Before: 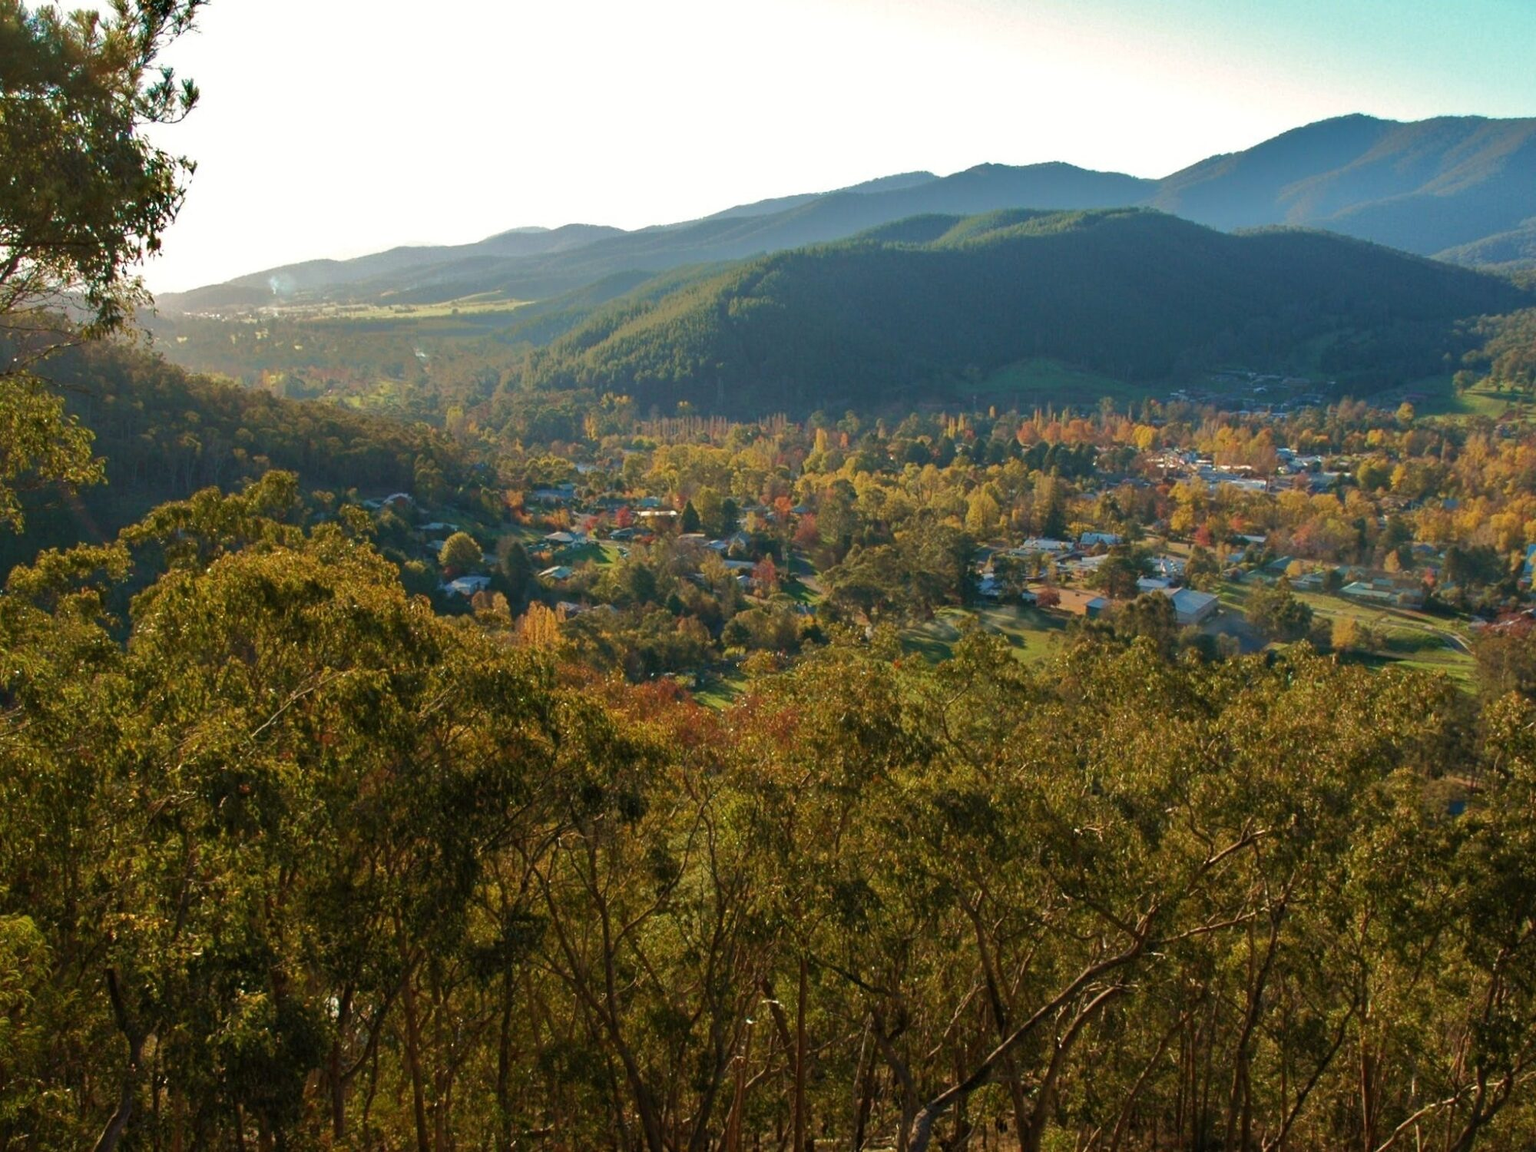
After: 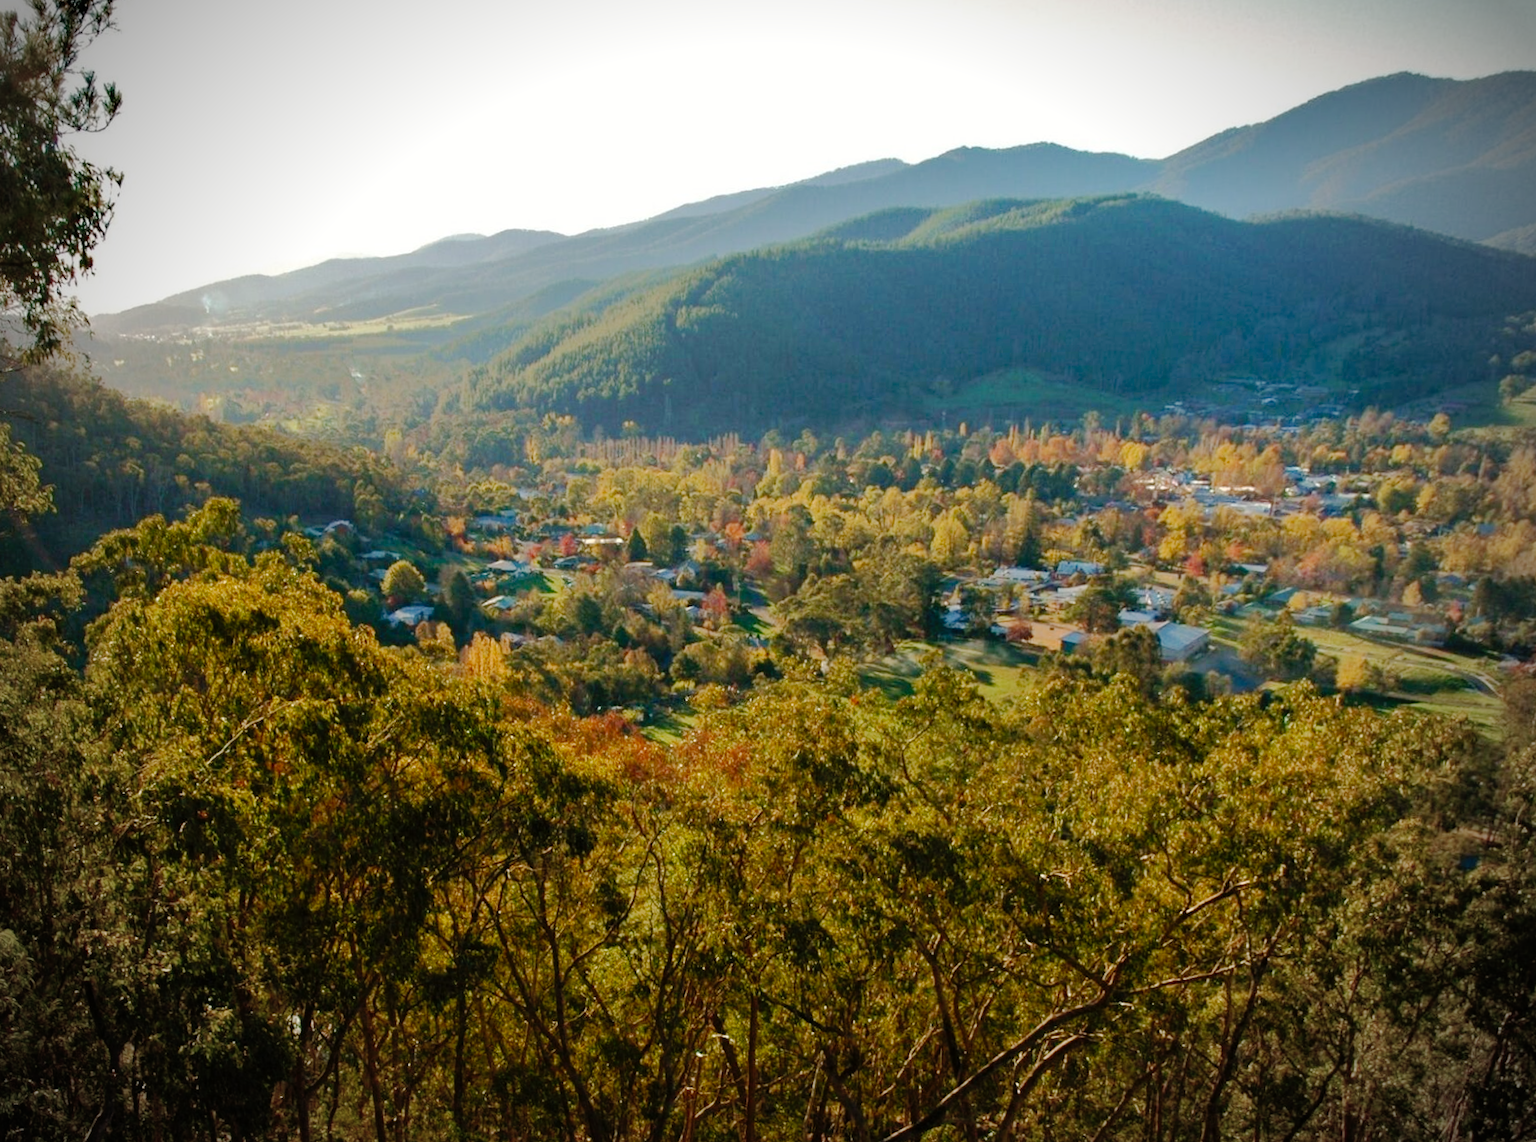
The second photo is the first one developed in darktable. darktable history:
vignetting: fall-off start 75%, brightness -0.692, width/height ratio 1.084
rotate and perspective: rotation 0.062°, lens shift (vertical) 0.115, lens shift (horizontal) -0.133, crop left 0.047, crop right 0.94, crop top 0.061, crop bottom 0.94
tone curve: curves: ch0 [(0, 0) (0.003, 0.001) (0.011, 0.008) (0.025, 0.015) (0.044, 0.025) (0.069, 0.037) (0.1, 0.056) (0.136, 0.091) (0.177, 0.157) (0.224, 0.231) (0.277, 0.319) (0.335, 0.4) (0.399, 0.493) (0.468, 0.571) (0.543, 0.645) (0.623, 0.706) (0.709, 0.77) (0.801, 0.838) (0.898, 0.918) (1, 1)], preserve colors none
exposure: black level correction 0.001, compensate highlight preservation false
